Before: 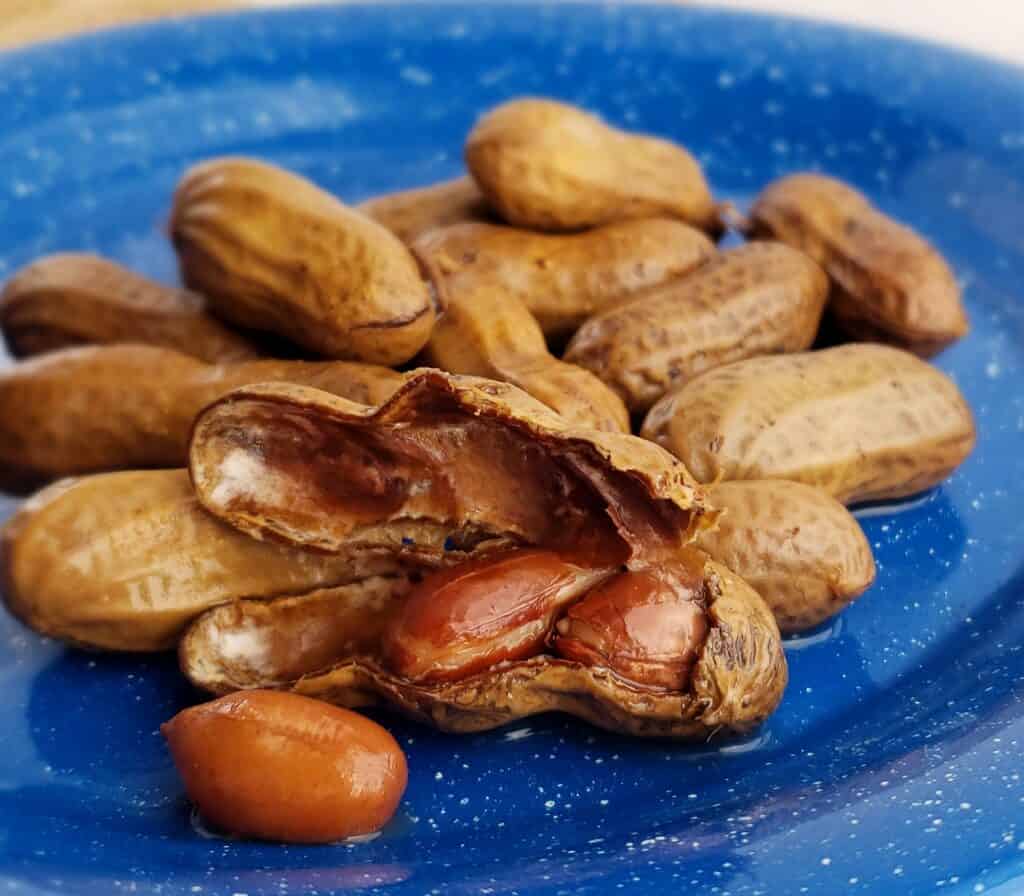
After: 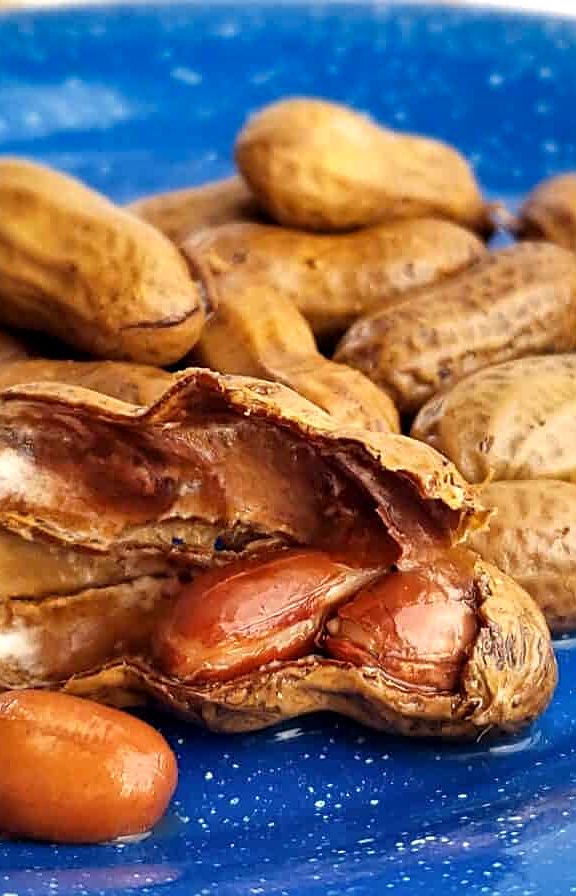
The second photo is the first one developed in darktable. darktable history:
shadows and highlights: radius 100.41, shadows 50.55, highlights -64.36, highlights color adjustment 49.82%, soften with gaussian
crop and rotate: left 22.516%, right 21.234%
sharpen: on, module defaults
exposure: black level correction 0.001, exposure 0.5 EV, compensate exposure bias true, compensate highlight preservation false
